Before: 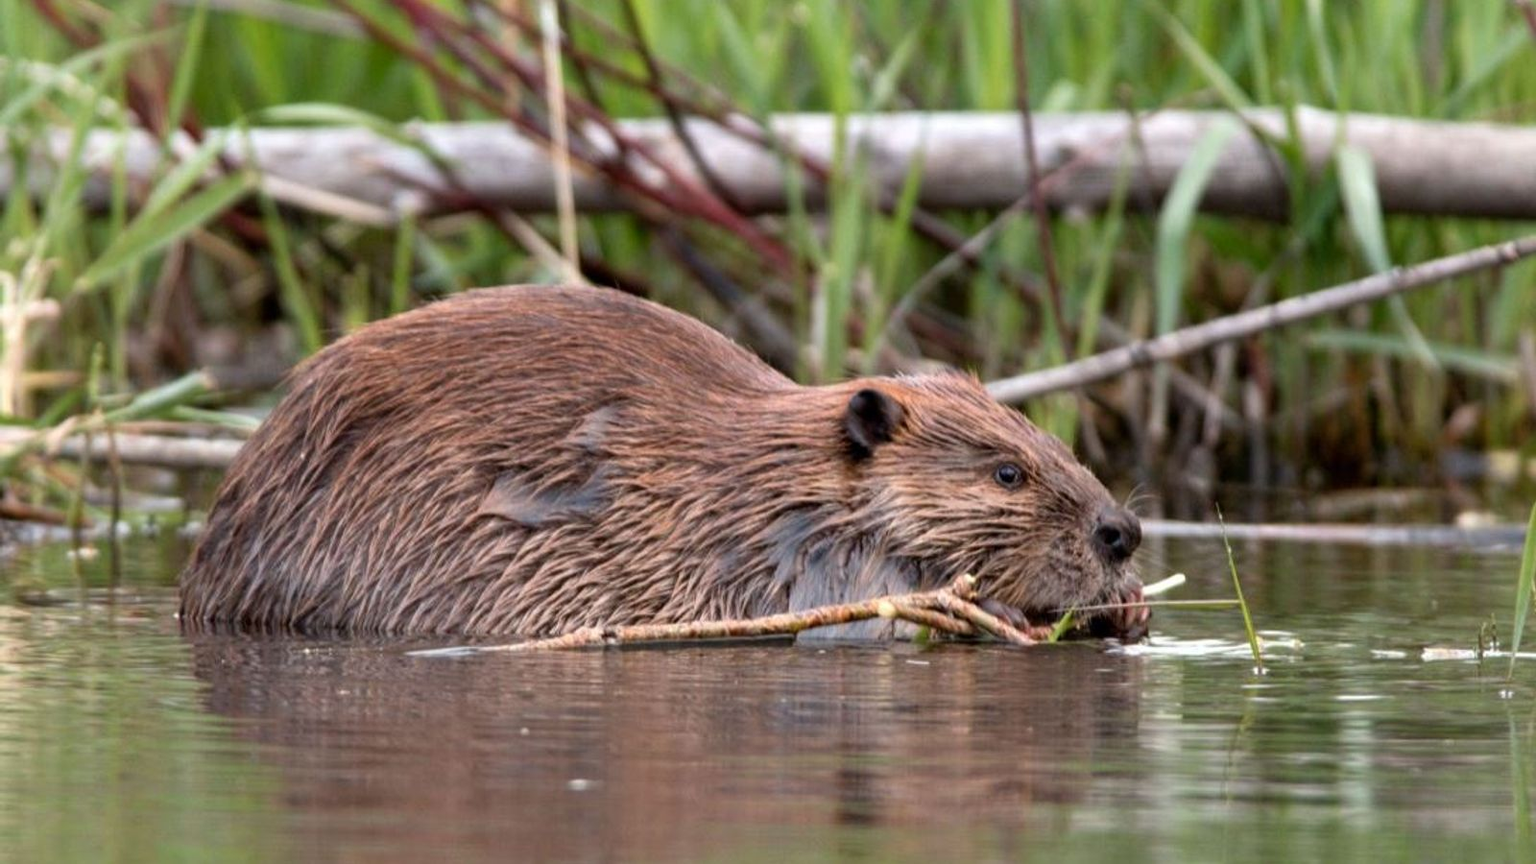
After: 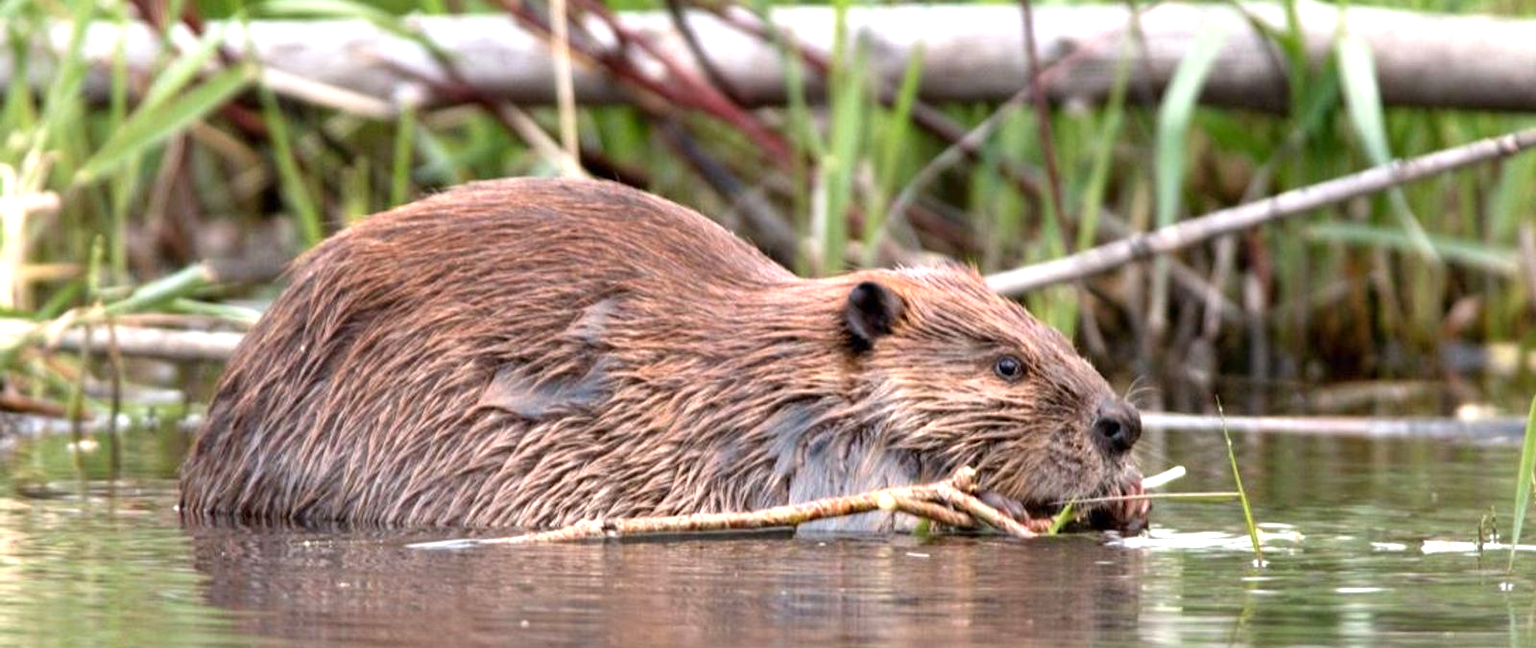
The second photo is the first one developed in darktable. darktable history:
exposure: exposure 0.74 EV, compensate highlight preservation false
crop and rotate: top 12.5%, bottom 12.5%
